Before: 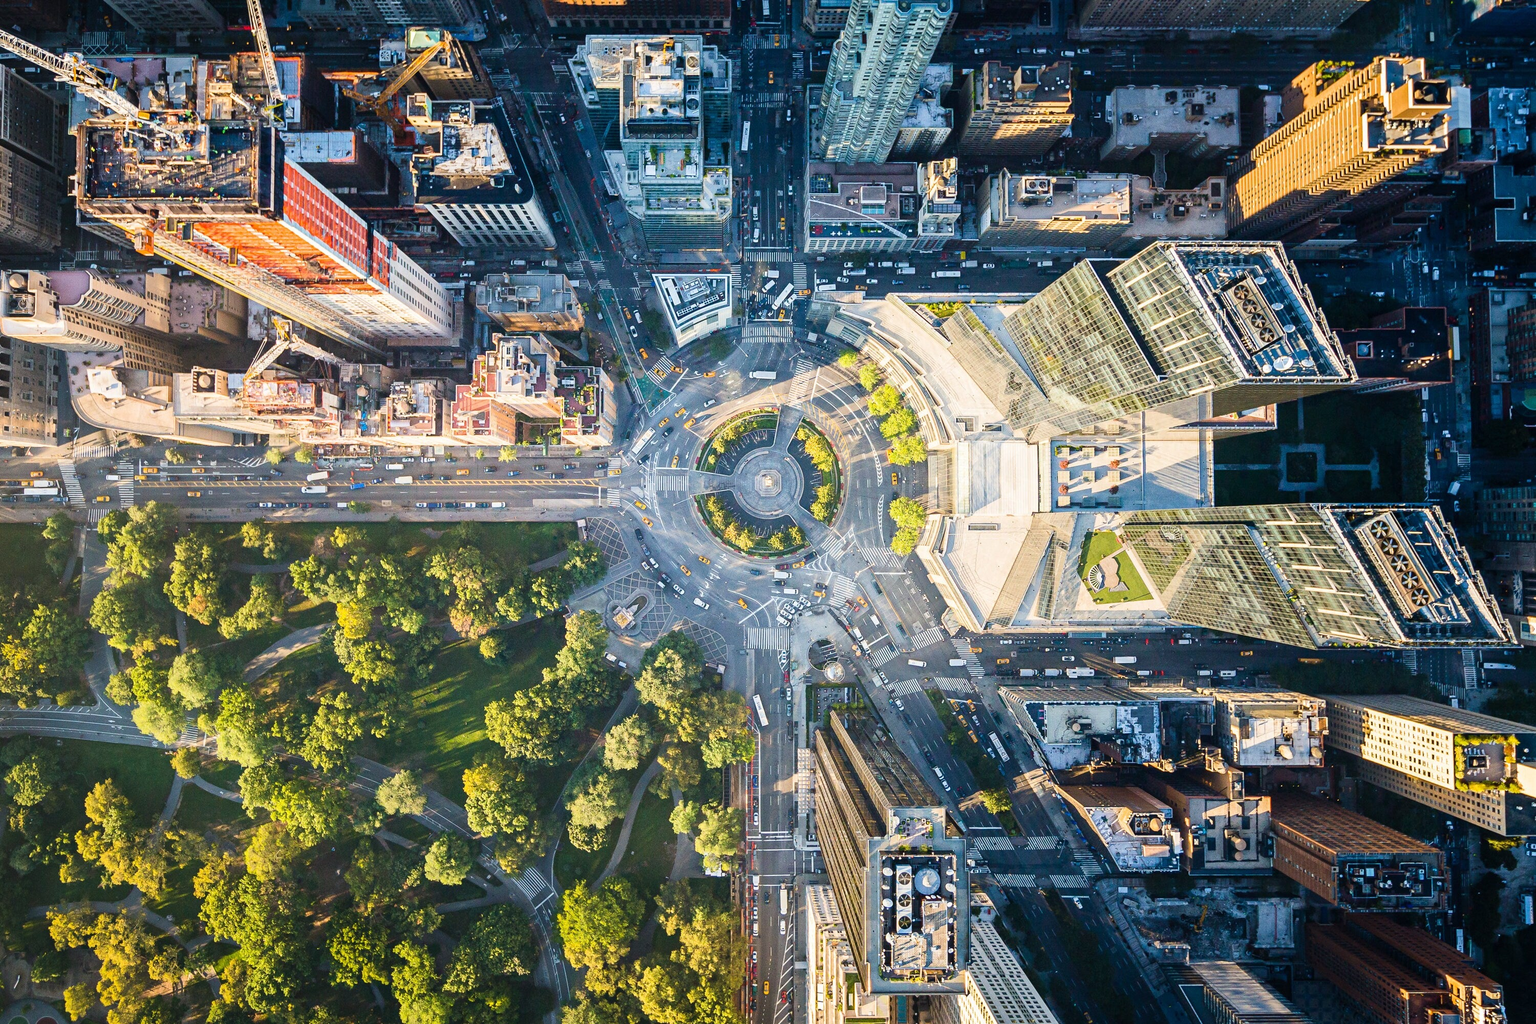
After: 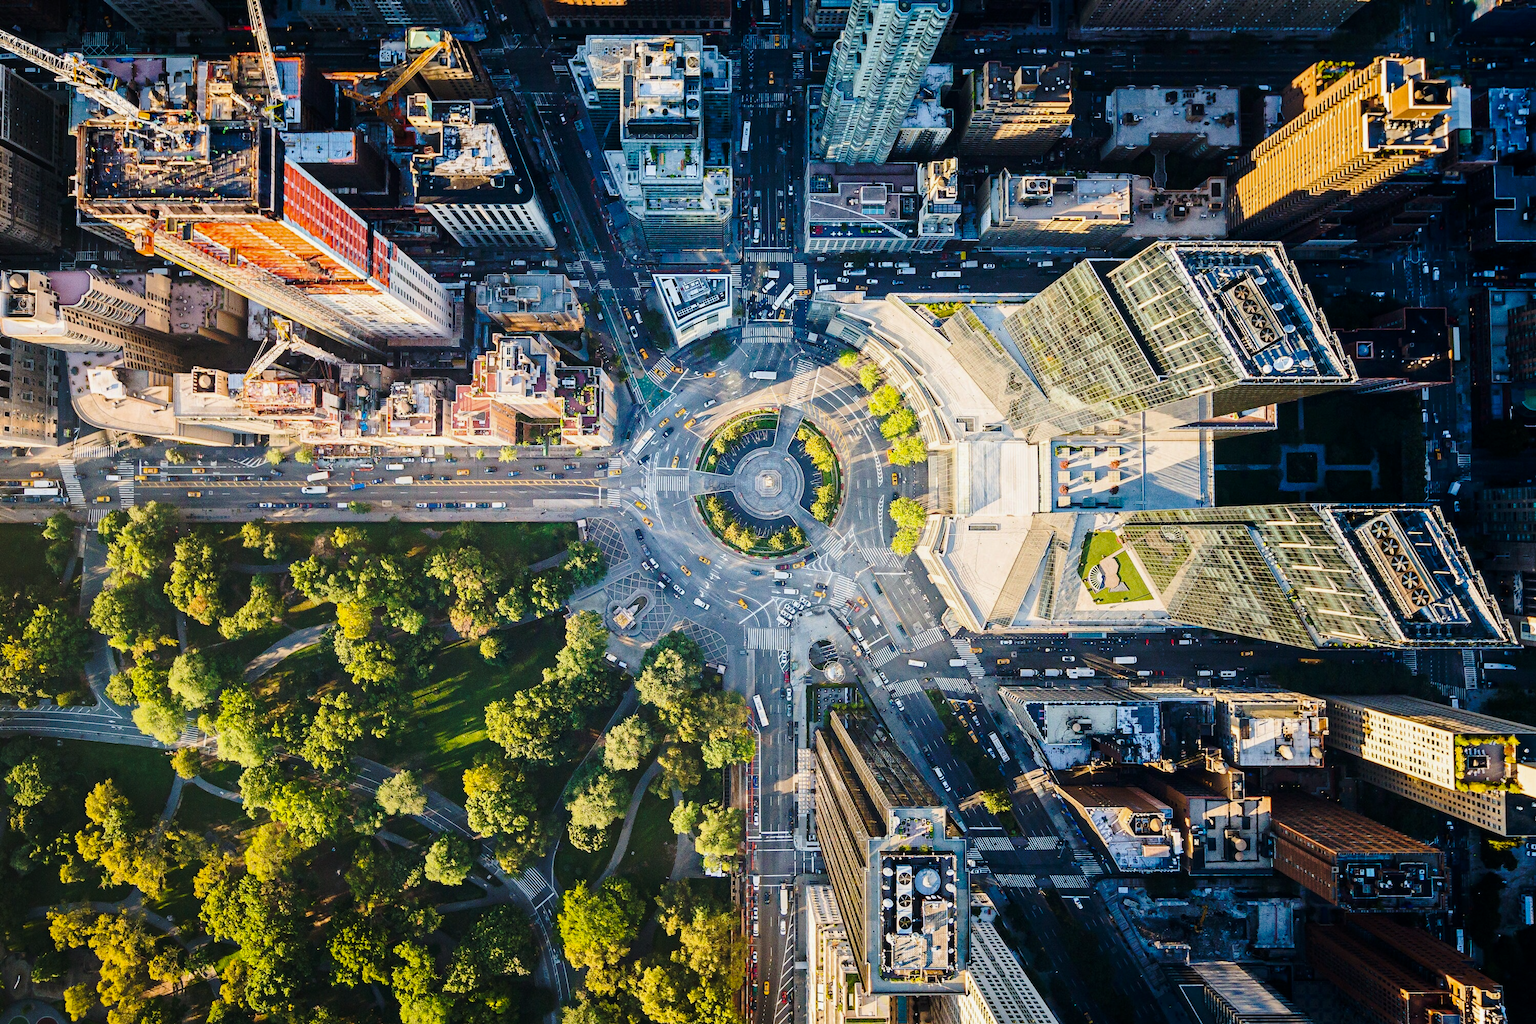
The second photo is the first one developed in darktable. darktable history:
exposure: black level correction 0.002, exposure -0.102 EV, compensate highlight preservation false
base curve: curves: ch0 [(0, 0) (0.073, 0.04) (0.157, 0.139) (0.492, 0.492) (0.758, 0.758) (1, 1)], preserve colors none
